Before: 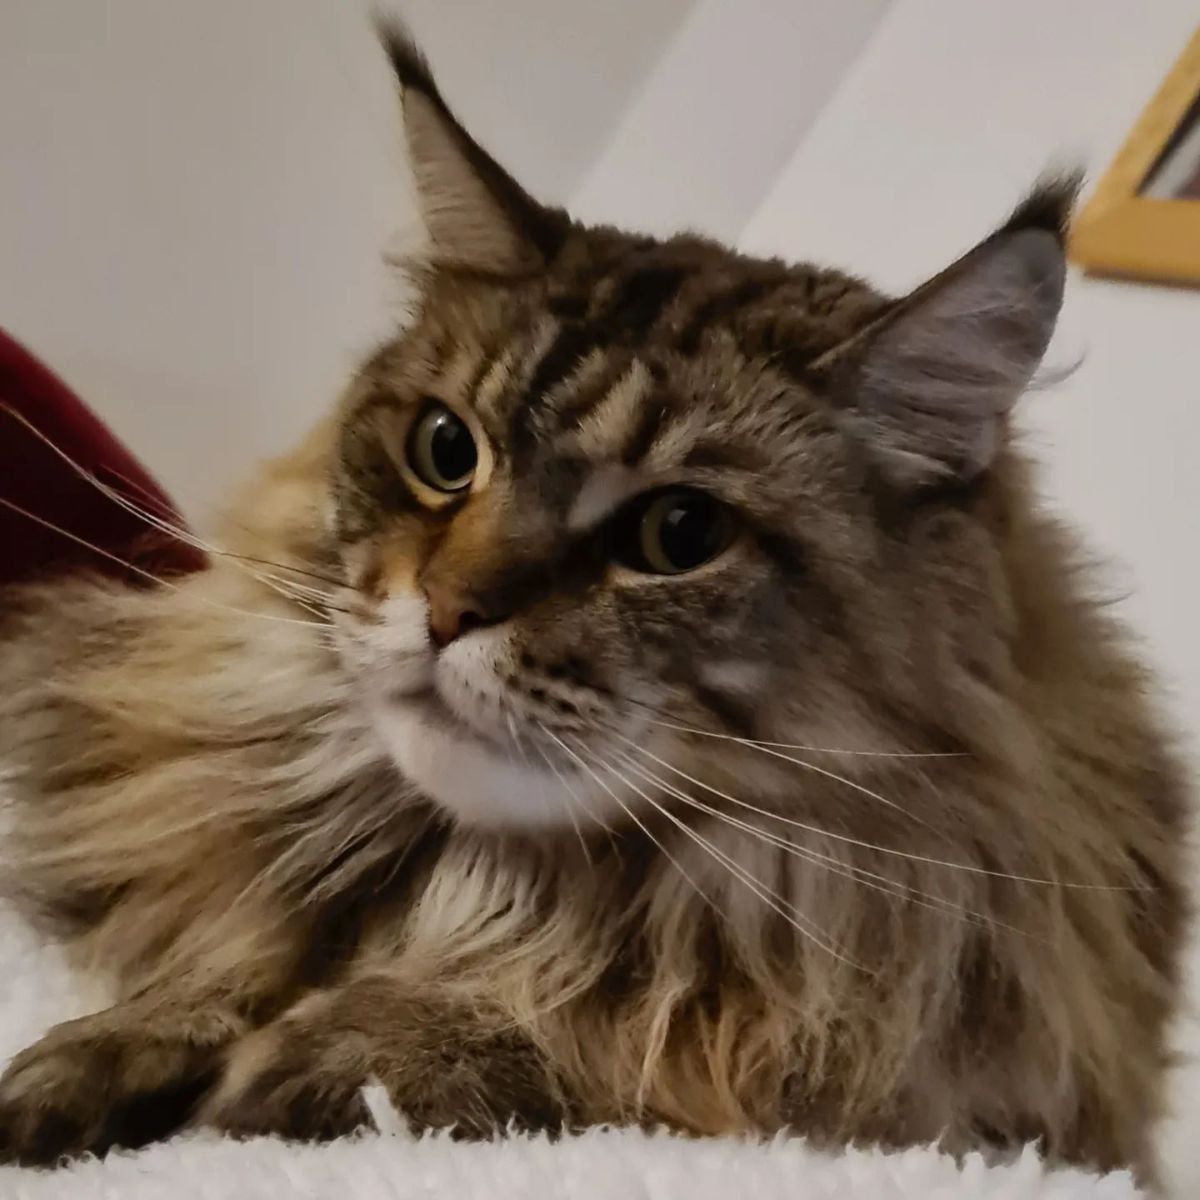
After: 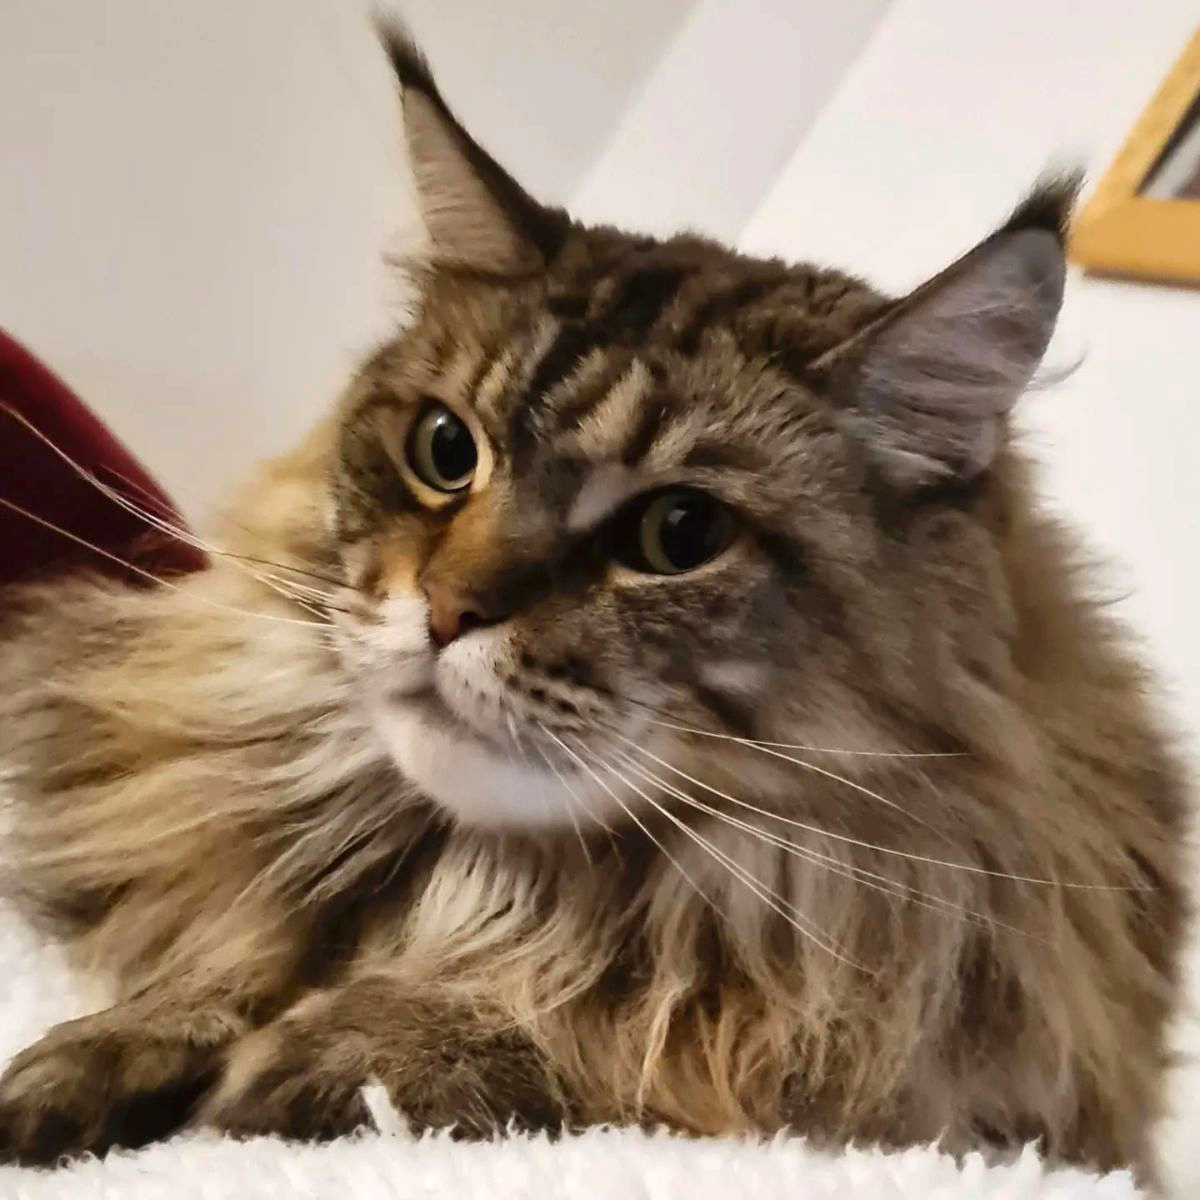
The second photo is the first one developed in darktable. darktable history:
exposure: black level correction 0, exposure 0.7 EV, compensate exposure bias true, compensate highlight preservation false
color zones: curves: ch0 [(0.25, 0.5) (0.636, 0.25) (0.75, 0.5)]
